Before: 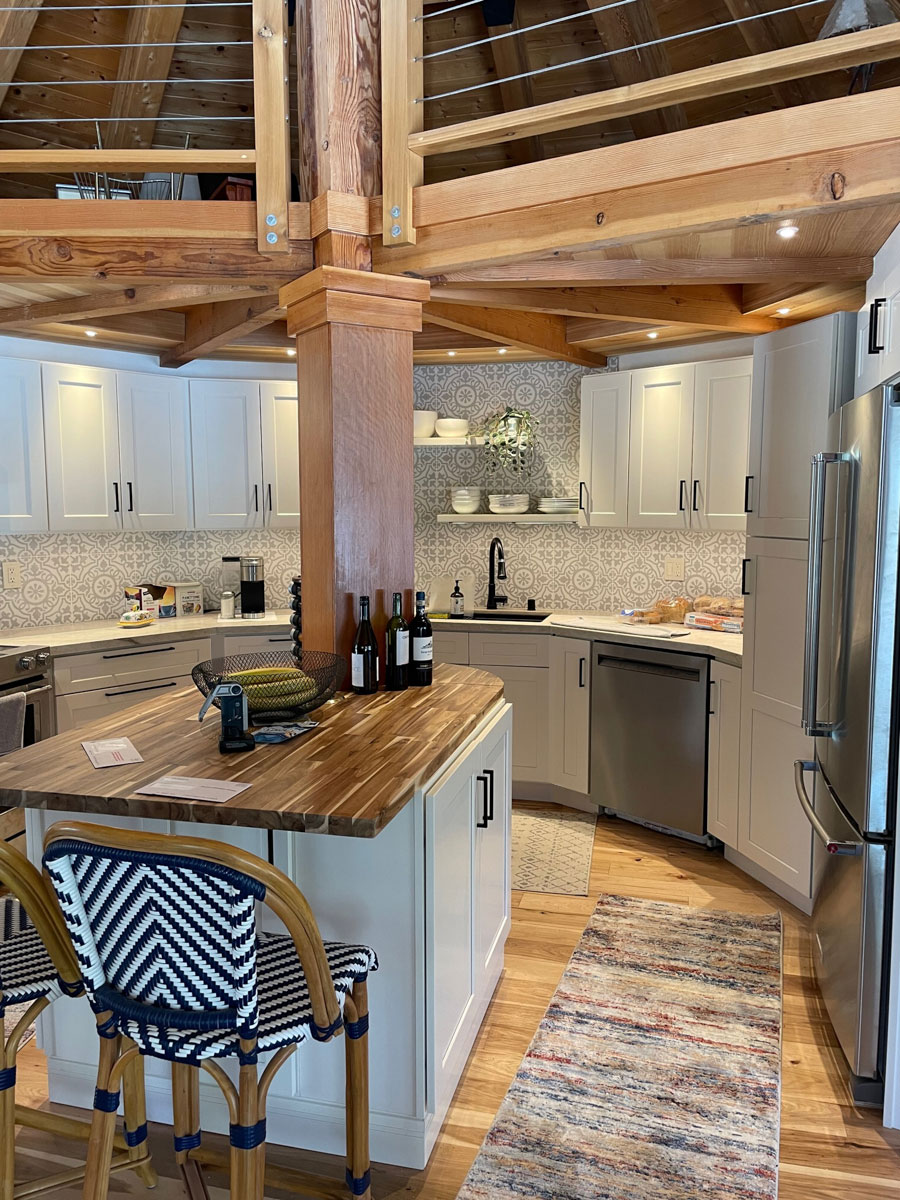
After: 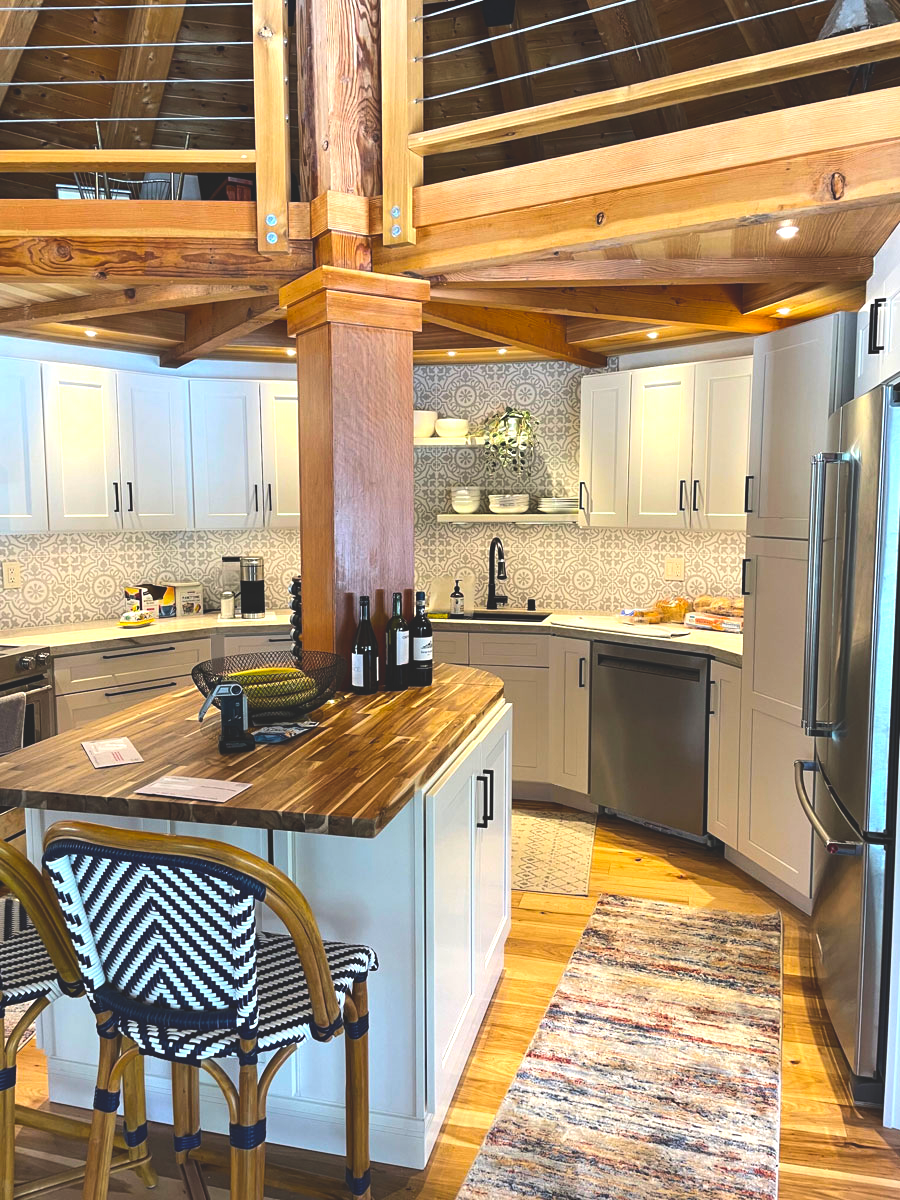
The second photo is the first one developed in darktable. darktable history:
tone equalizer: -8 EV -0.75 EV, -7 EV -0.7 EV, -6 EV -0.6 EV, -5 EV -0.4 EV, -3 EV 0.4 EV, -2 EV 0.6 EV, -1 EV 0.7 EV, +0 EV 0.75 EV, edges refinement/feathering 500, mask exposure compensation -1.57 EV, preserve details no
exposure: black level correction -0.028, compensate highlight preservation false
color balance rgb: linear chroma grading › global chroma 15%, perceptual saturation grading › global saturation 30%
